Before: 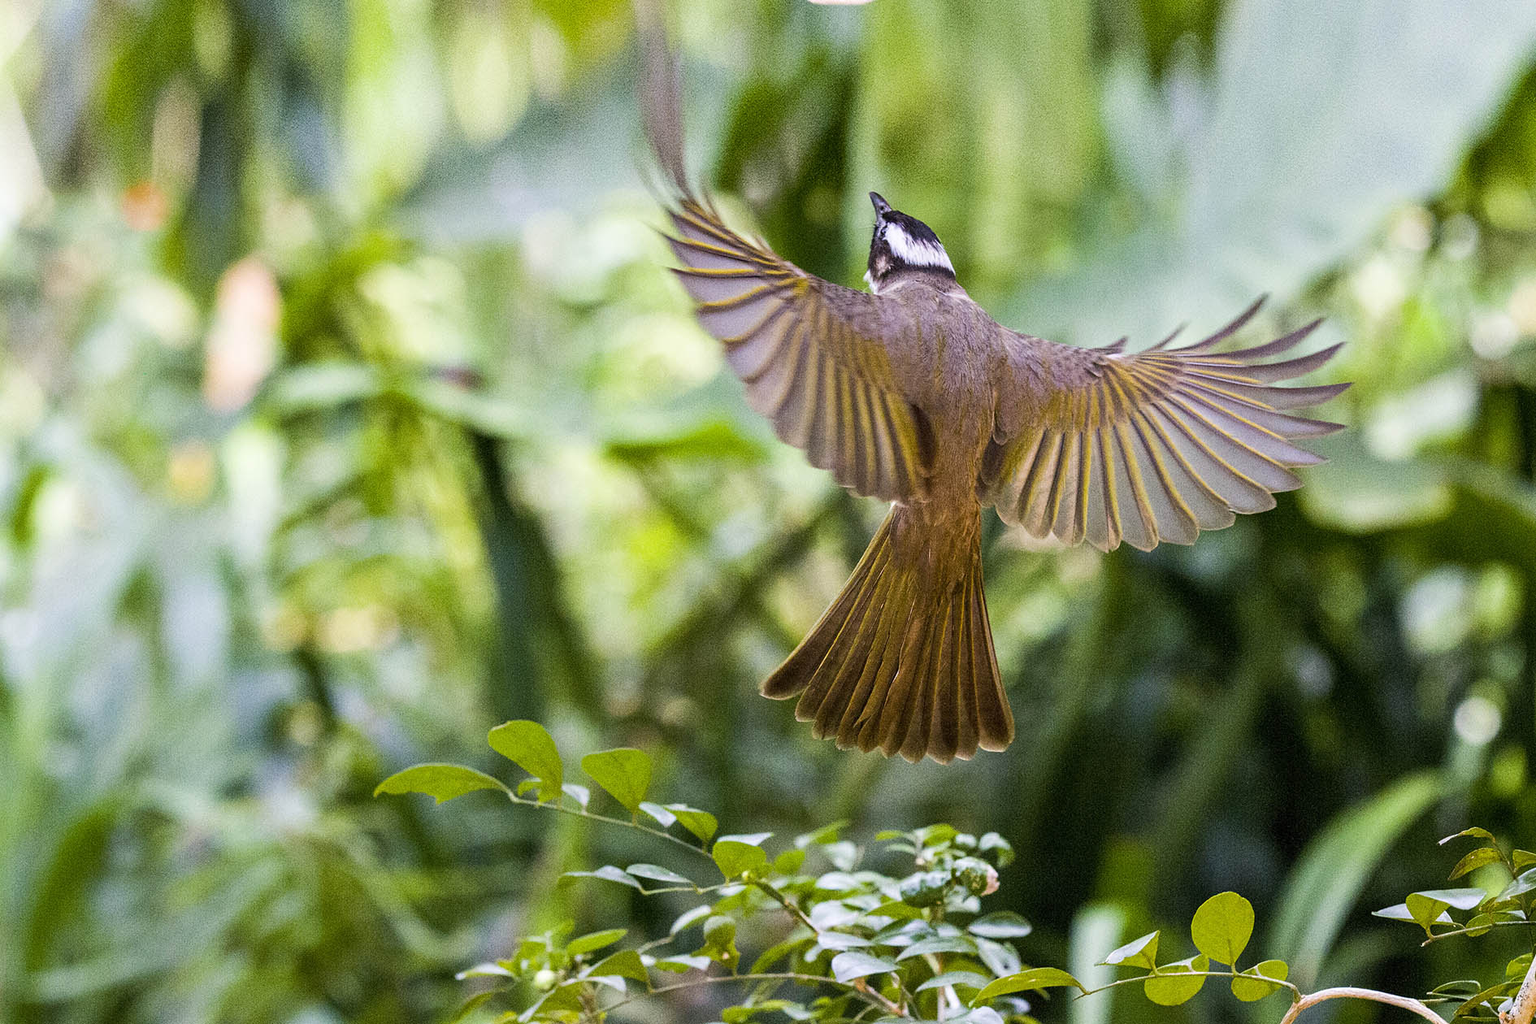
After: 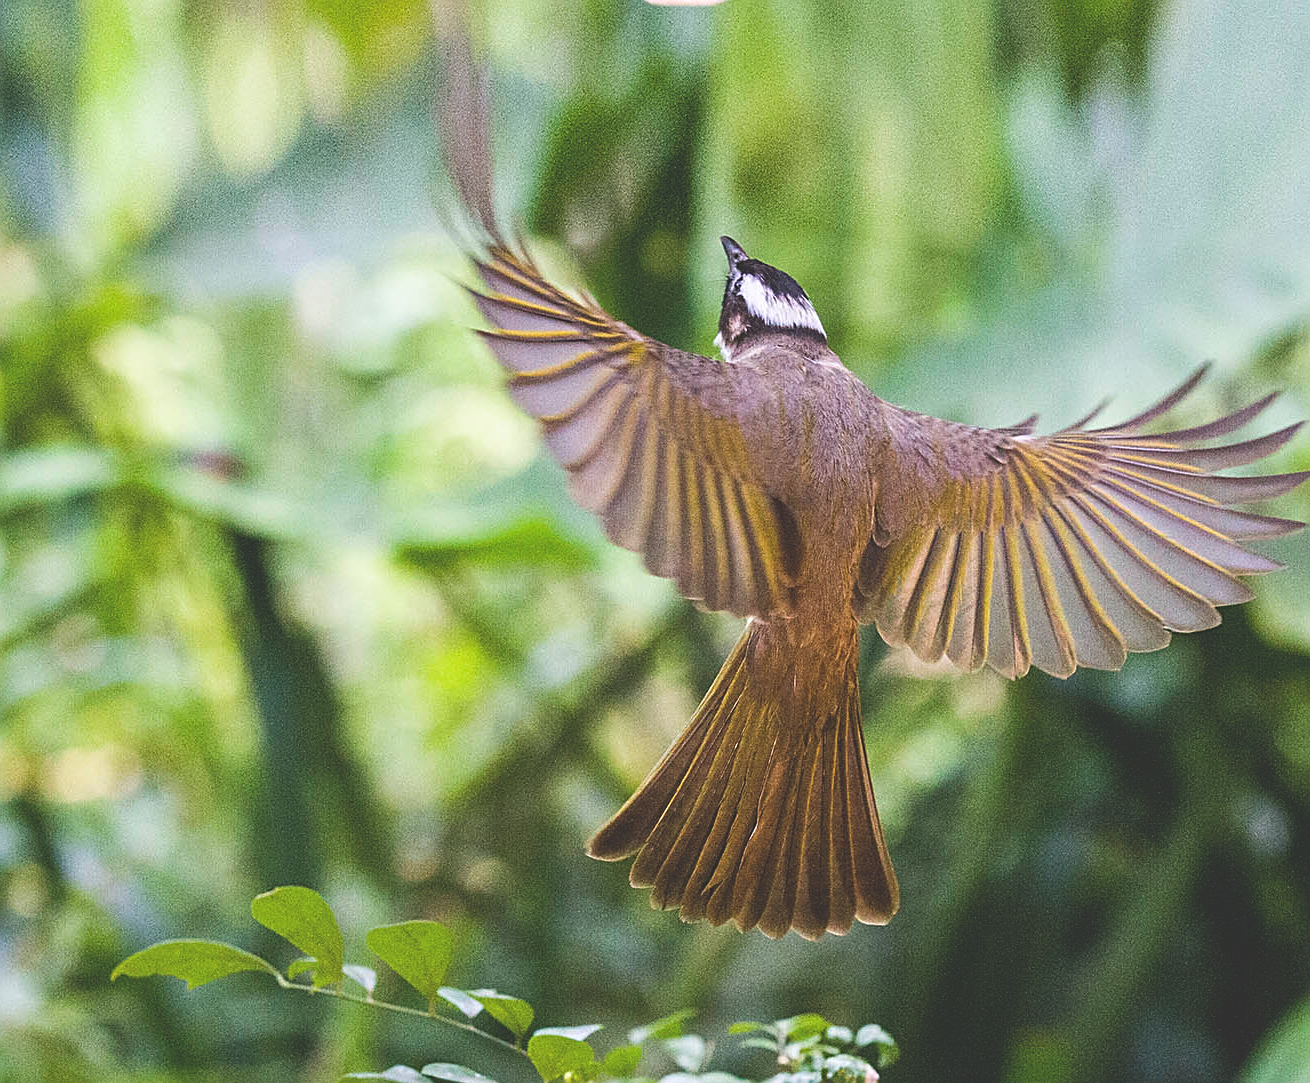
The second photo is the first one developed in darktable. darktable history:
crop: left 18.479%, right 12.2%, bottom 13.971%
exposure: black level correction -0.03, compensate highlight preservation false
sharpen: on, module defaults
